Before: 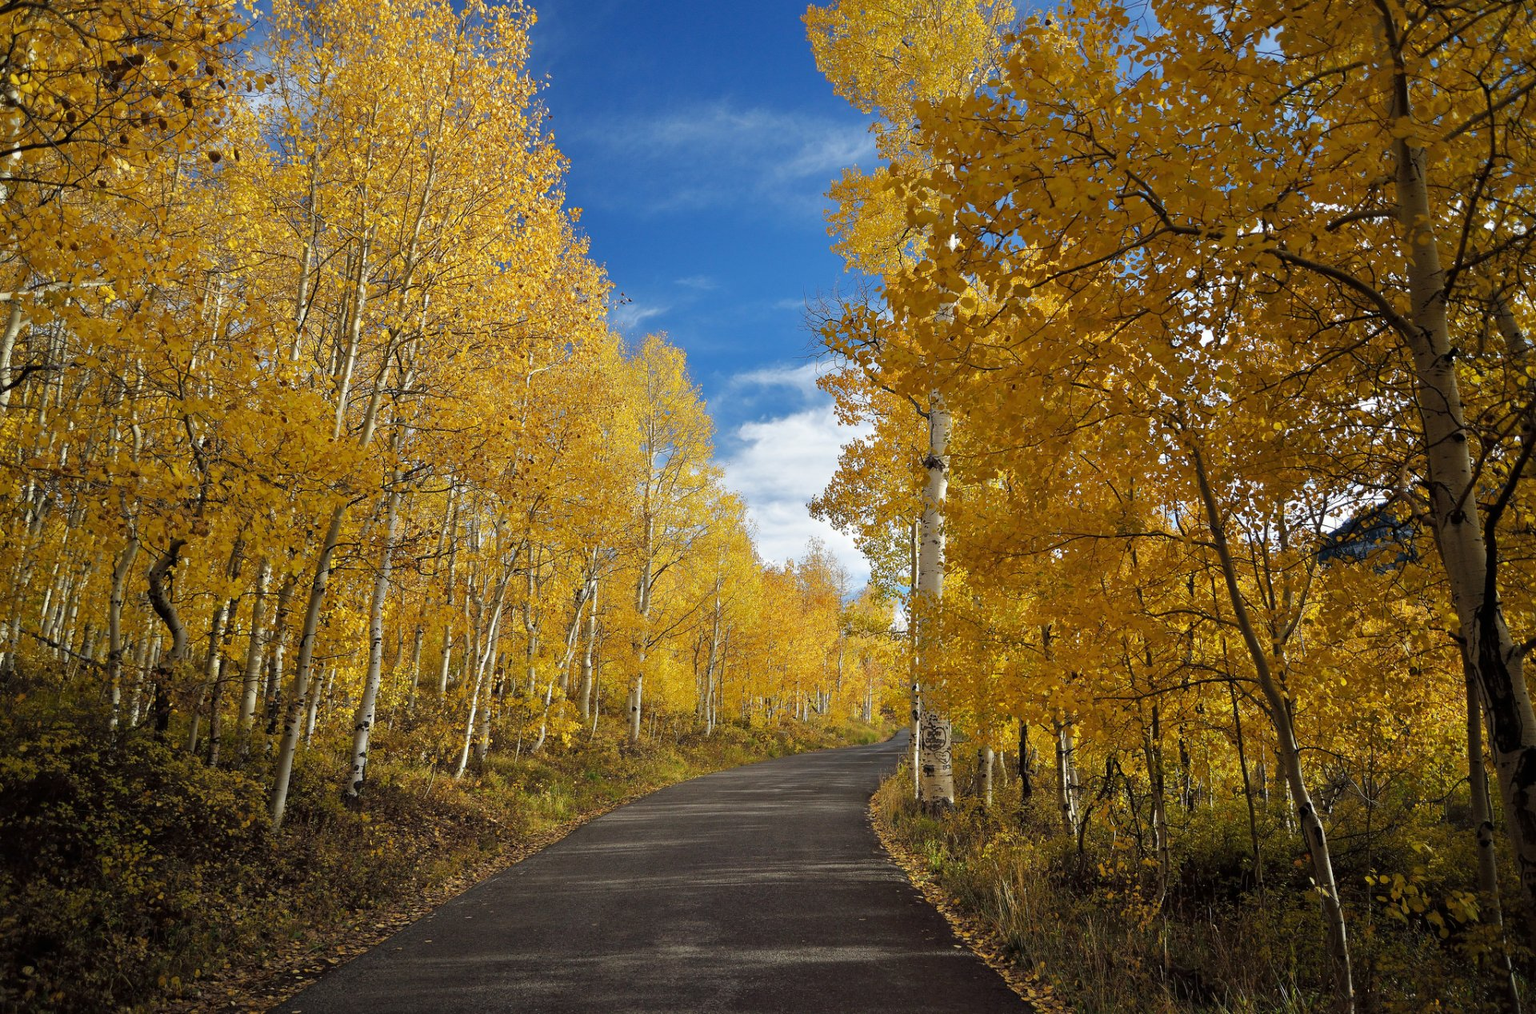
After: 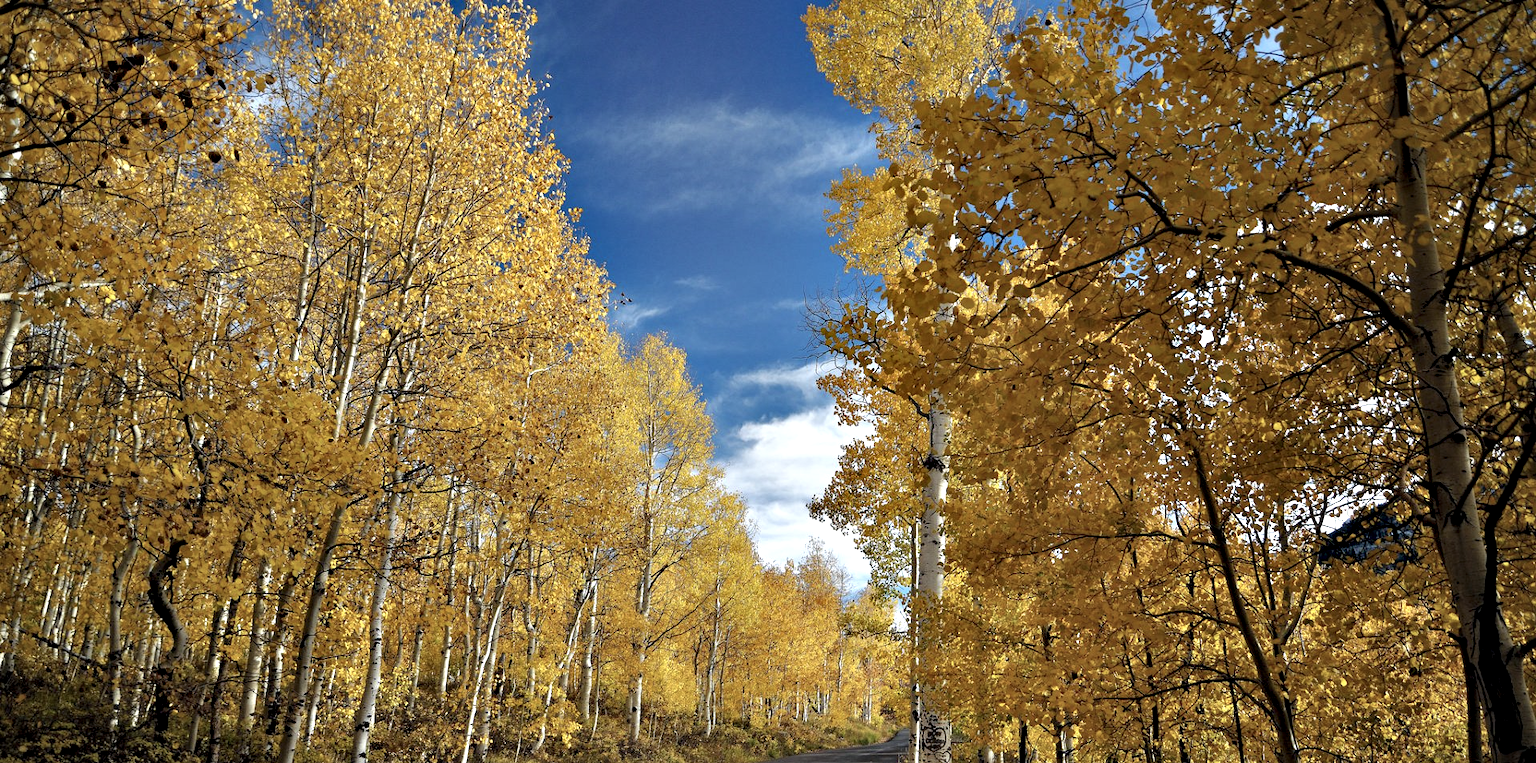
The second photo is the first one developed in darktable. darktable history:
contrast equalizer: octaves 7, y [[0.6 ×6], [0.55 ×6], [0 ×6], [0 ×6], [0 ×6]]
vignetting: fall-off start 89.13%, fall-off radius 43.55%, saturation -0.025, center (-0.035, 0.146), width/height ratio 1.158
crop: bottom 24.712%
color correction: highlights b* 0.028, saturation 0.772
